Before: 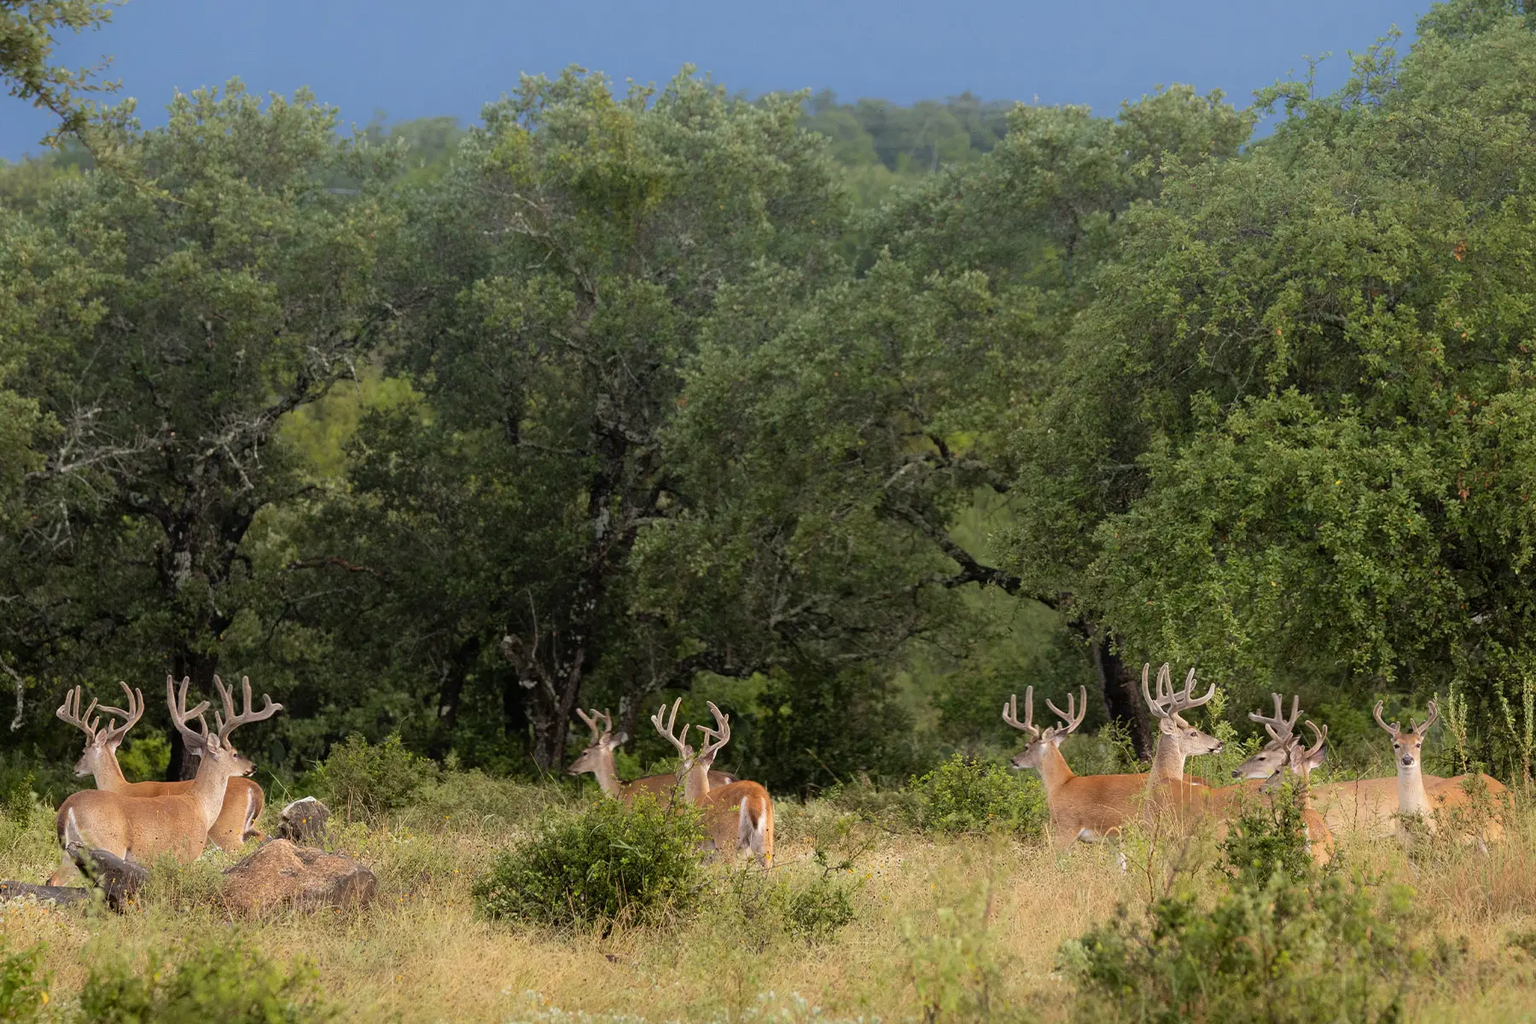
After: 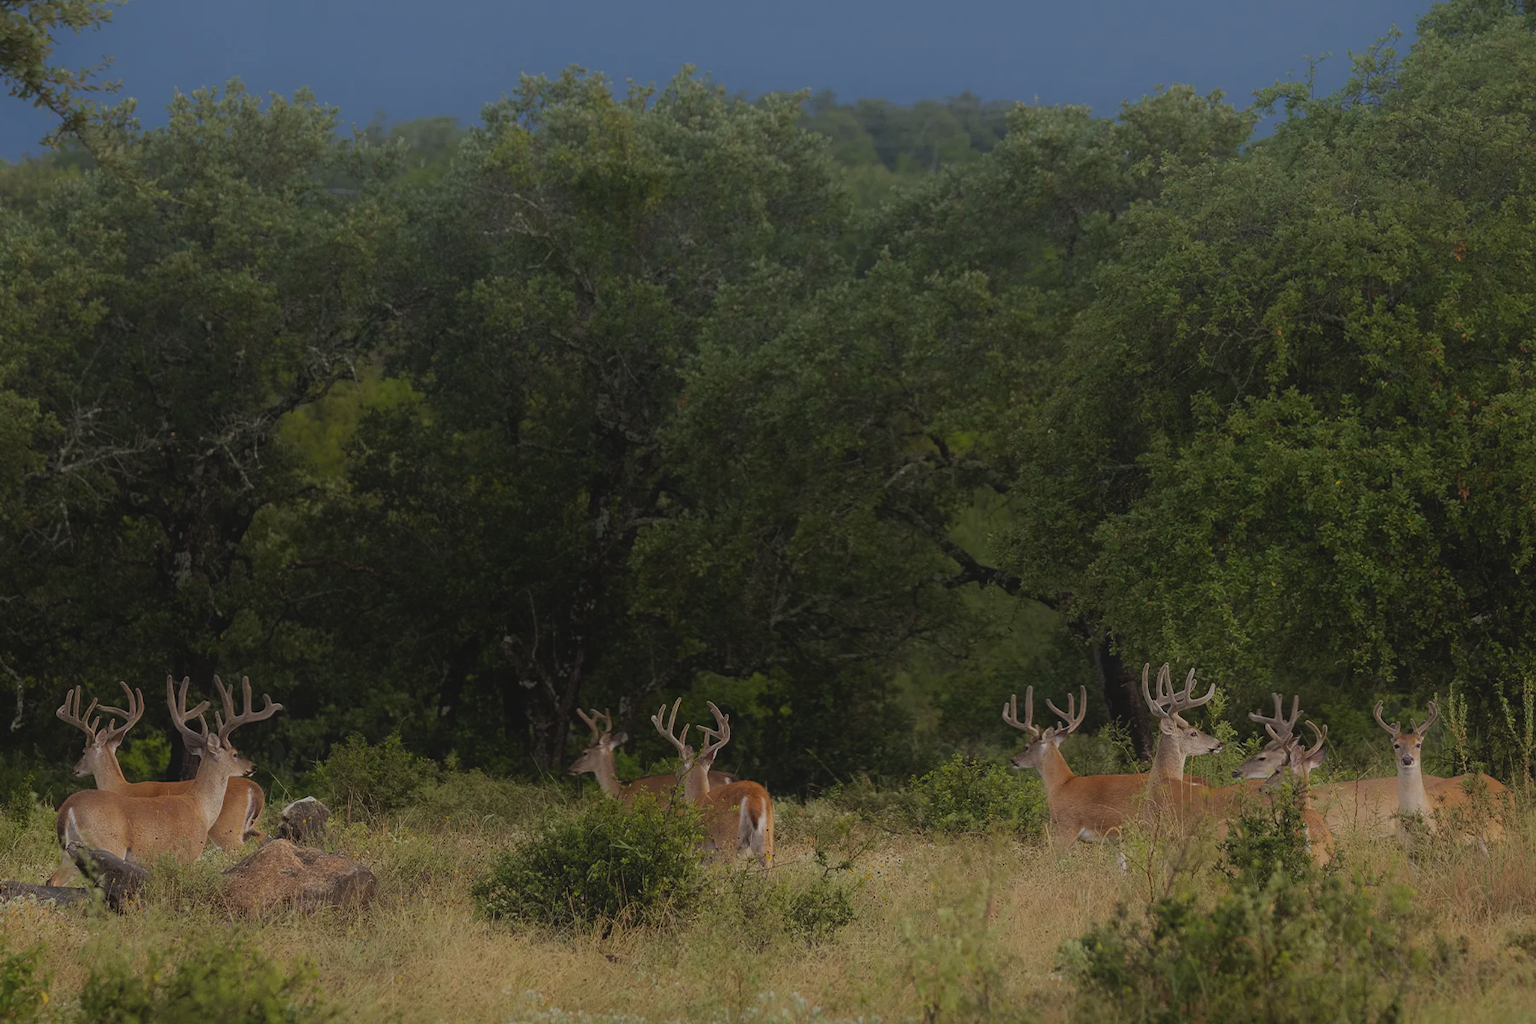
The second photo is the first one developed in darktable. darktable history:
exposure: black level correction -0.018, exposure -1.105 EV, compensate highlight preservation false
shadows and highlights: shadows -39.1, highlights 64.44, soften with gaussian
